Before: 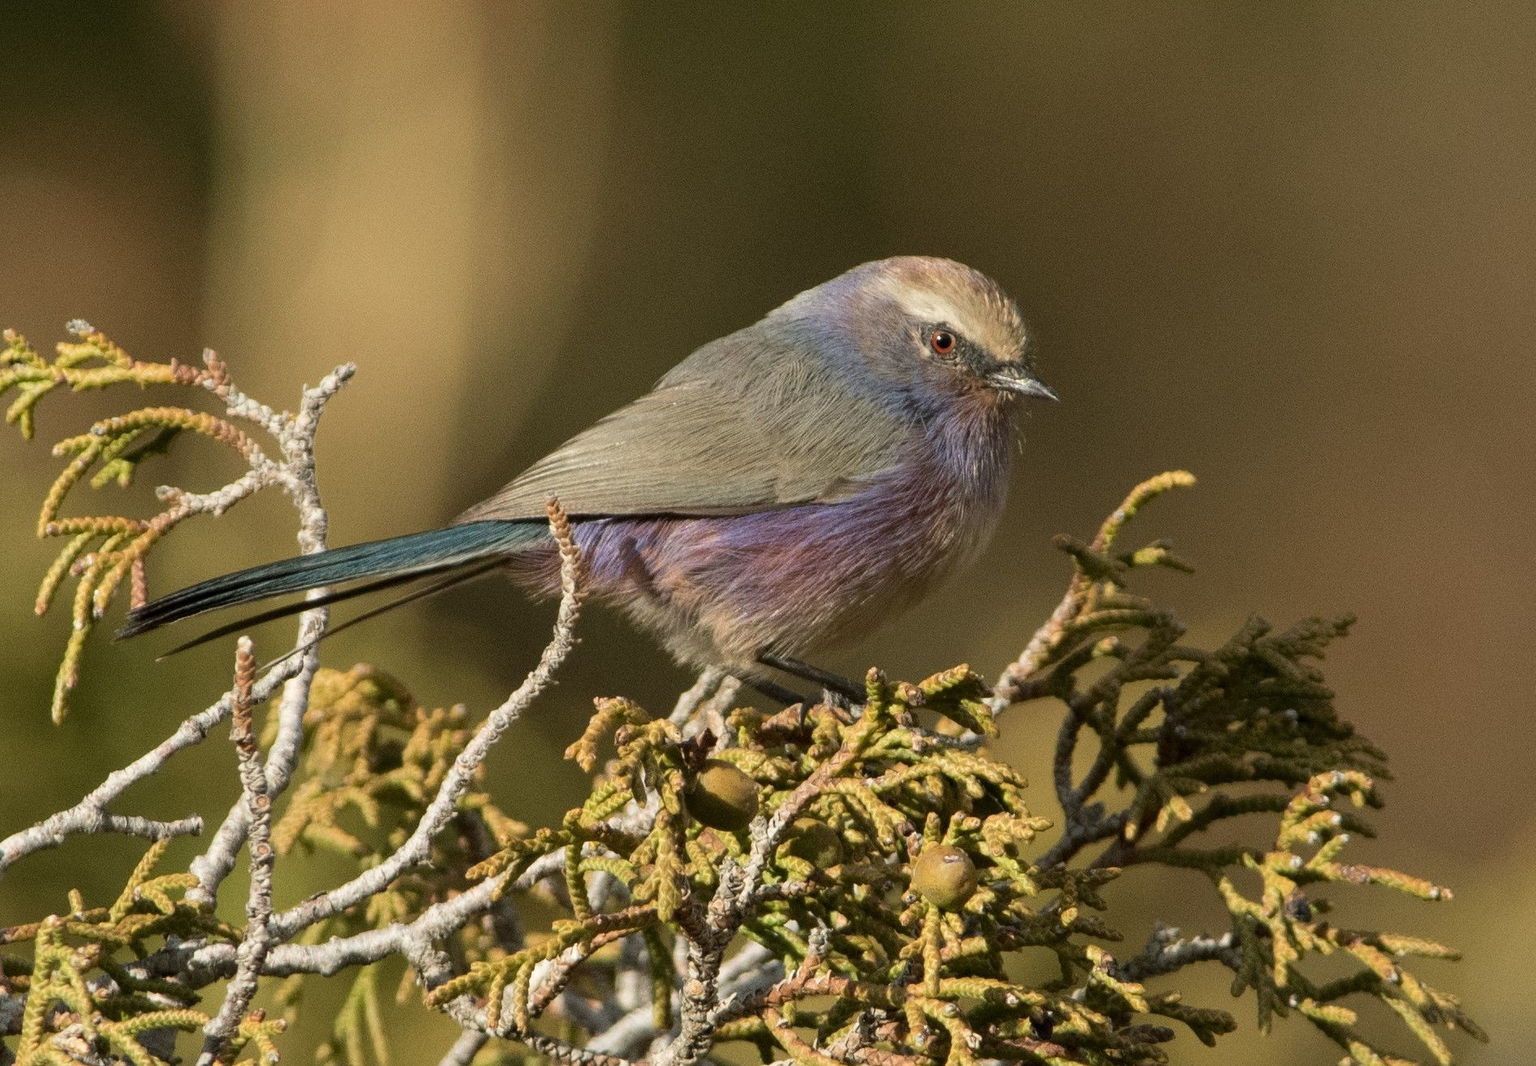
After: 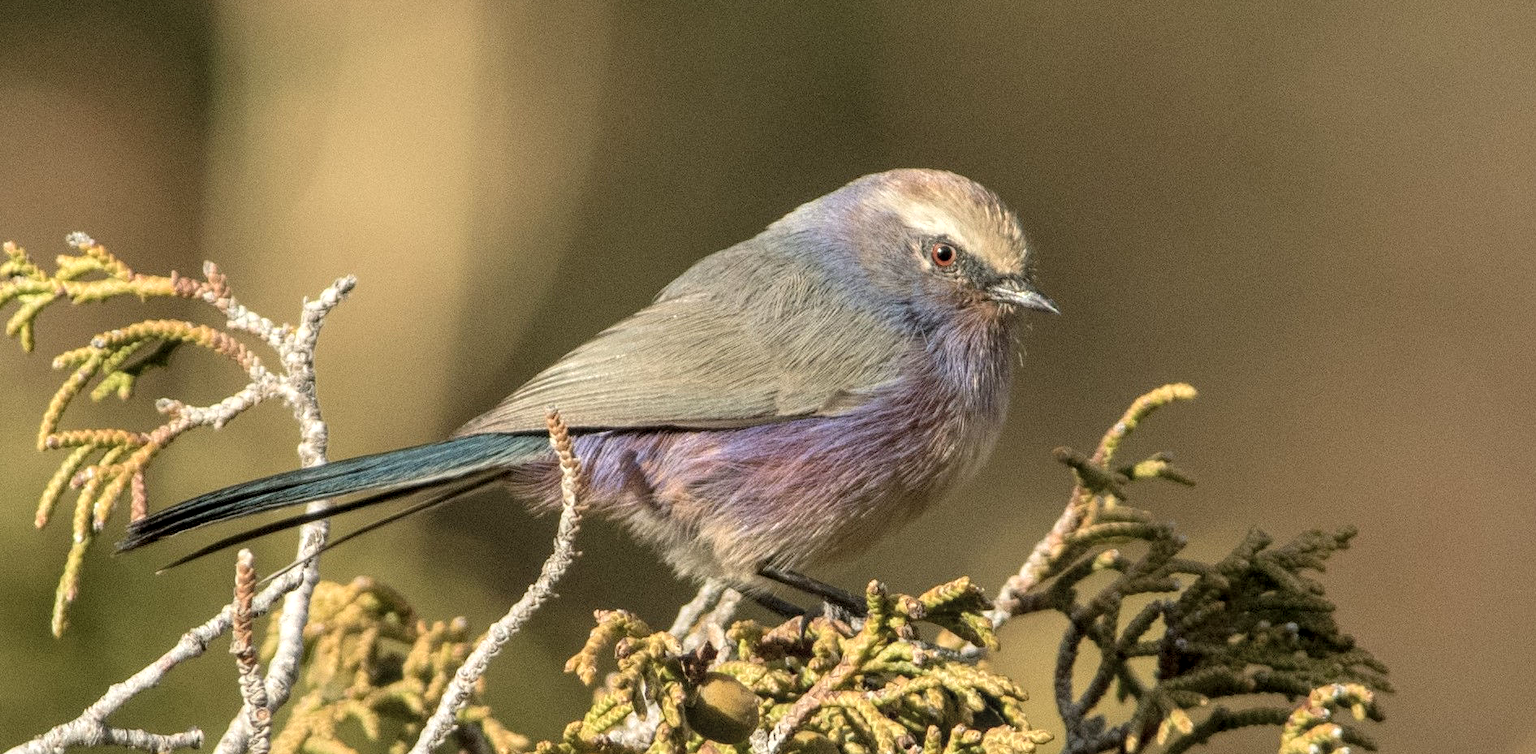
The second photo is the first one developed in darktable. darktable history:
crop and rotate: top 8.293%, bottom 20.996%
contrast brightness saturation: brightness 0.15
exposure: compensate highlight preservation false
local contrast: detail 142%
